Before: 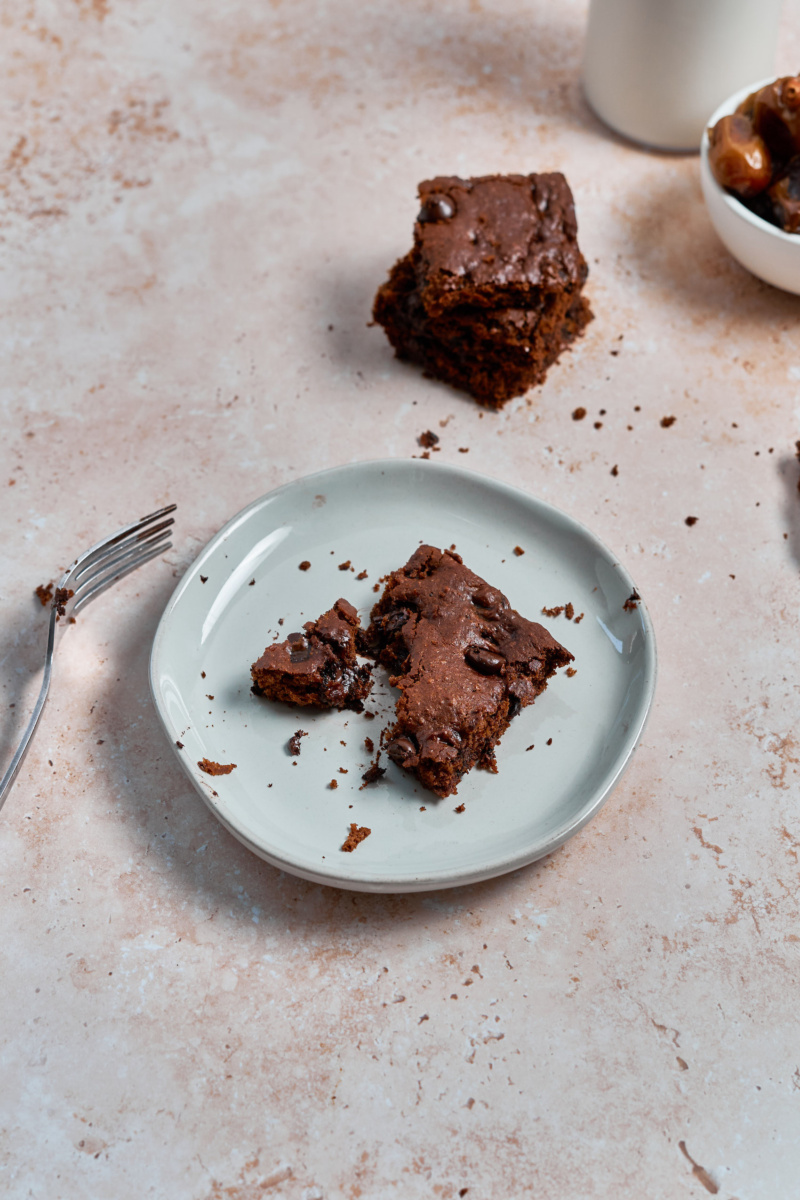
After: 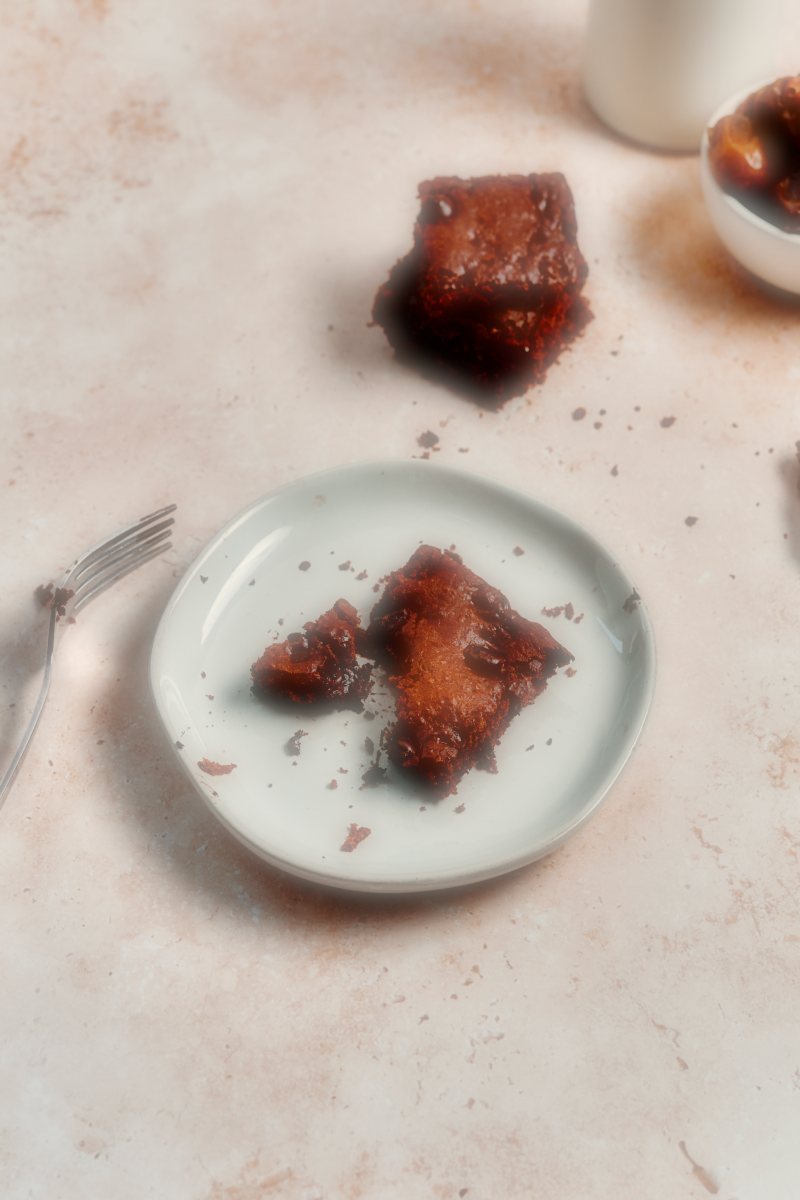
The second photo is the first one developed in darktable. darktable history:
exposure: black level correction 0.009, compensate highlight preservation false
white balance: red 1.045, blue 0.932
tone curve: curves: ch0 [(0, 0) (0.003, 0.041) (0.011, 0.042) (0.025, 0.041) (0.044, 0.043) (0.069, 0.048) (0.1, 0.059) (0.136, 0.079) (0.177, 0.107) (0.224, 0.152) (0.277, 0.235) (0.335, 0.331) (0.399, 0.427) (0.468, 0.512) (0.543, 0.595) (0.623, 0.668) (0.709, 0.736) (0.801, 0.813) (0.898, 0.891) (1, 1)], preserve colors none
soften: on, module defaults
